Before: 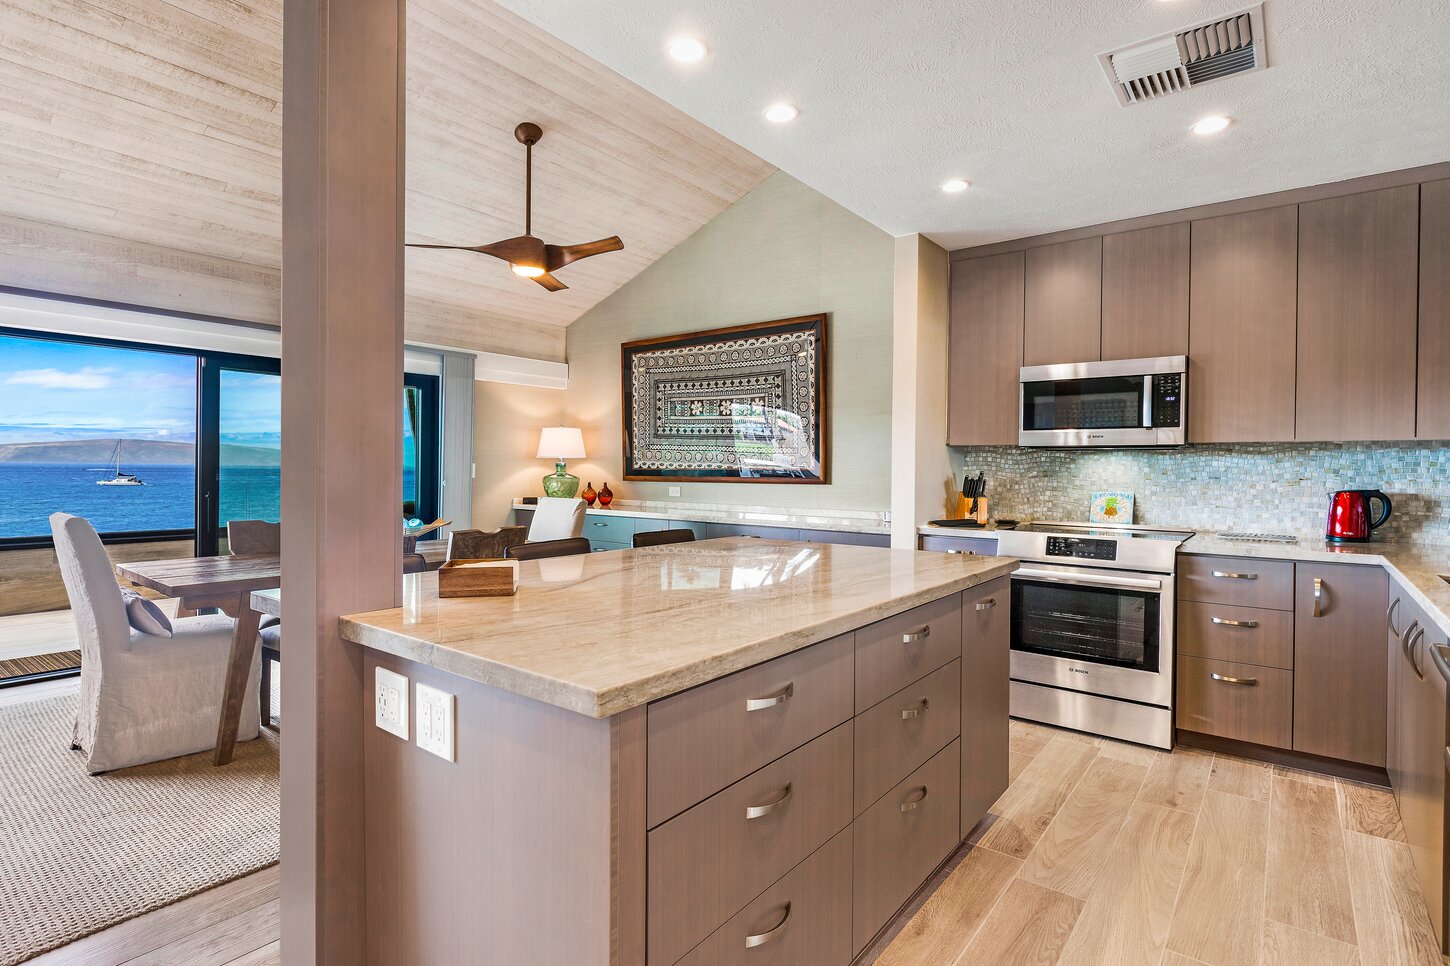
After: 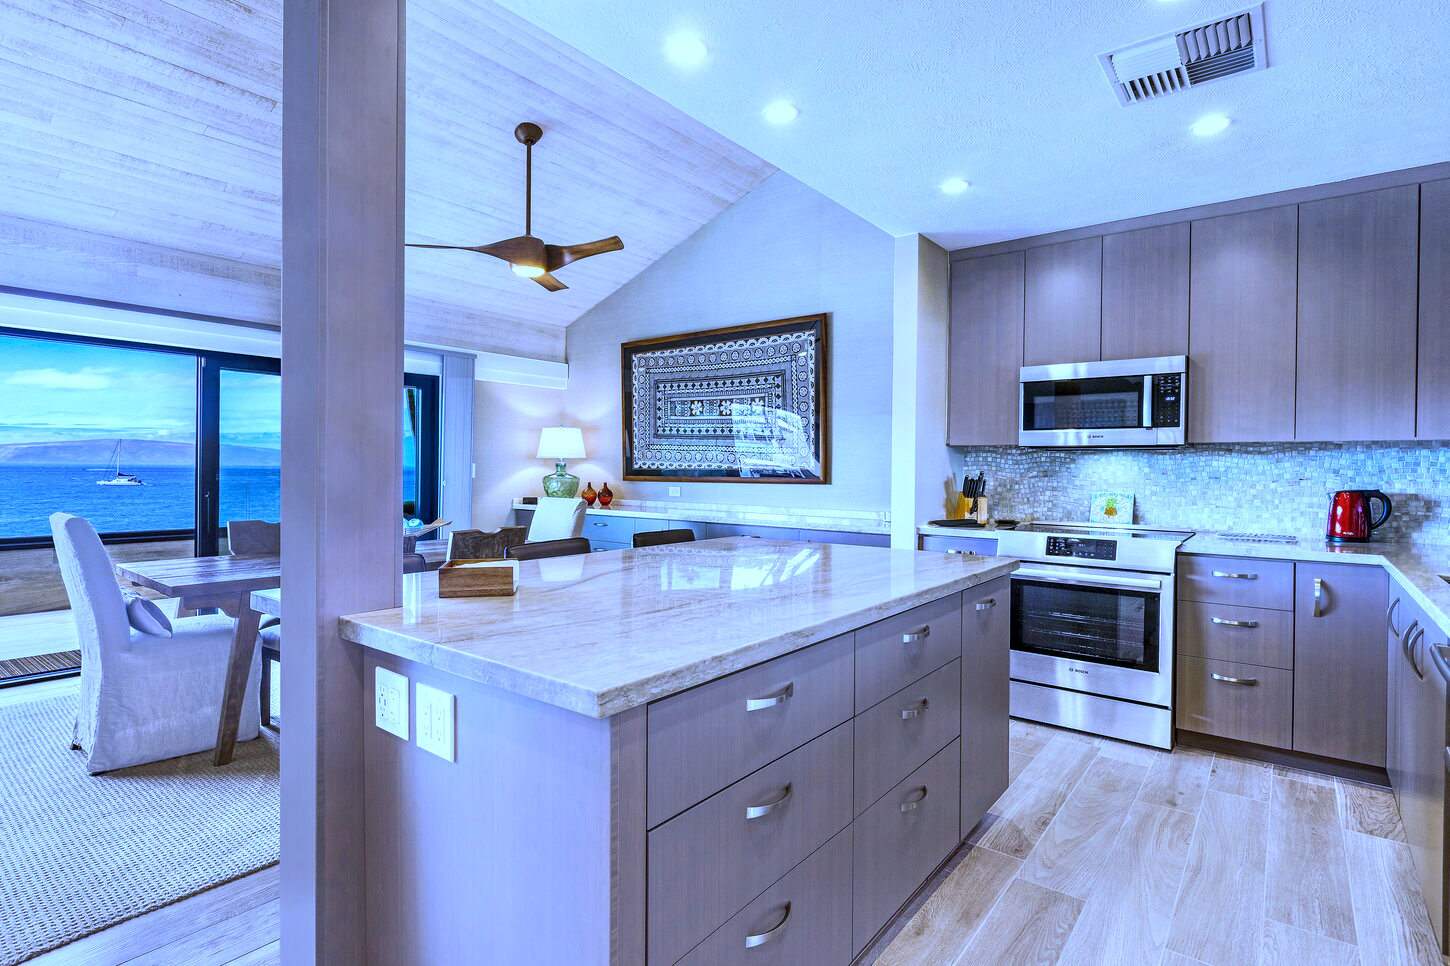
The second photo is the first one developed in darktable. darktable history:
white balance: red 0.766, blue 1.537
color balance rgb: global vibrance 1%, saturation formula JzAzBz (2021)
exposure: exposure 0.207 EV, compensate highlight preservation false
local contrast: highlights 100%, shadows 100%, detail 120%, midtone range 0.2
